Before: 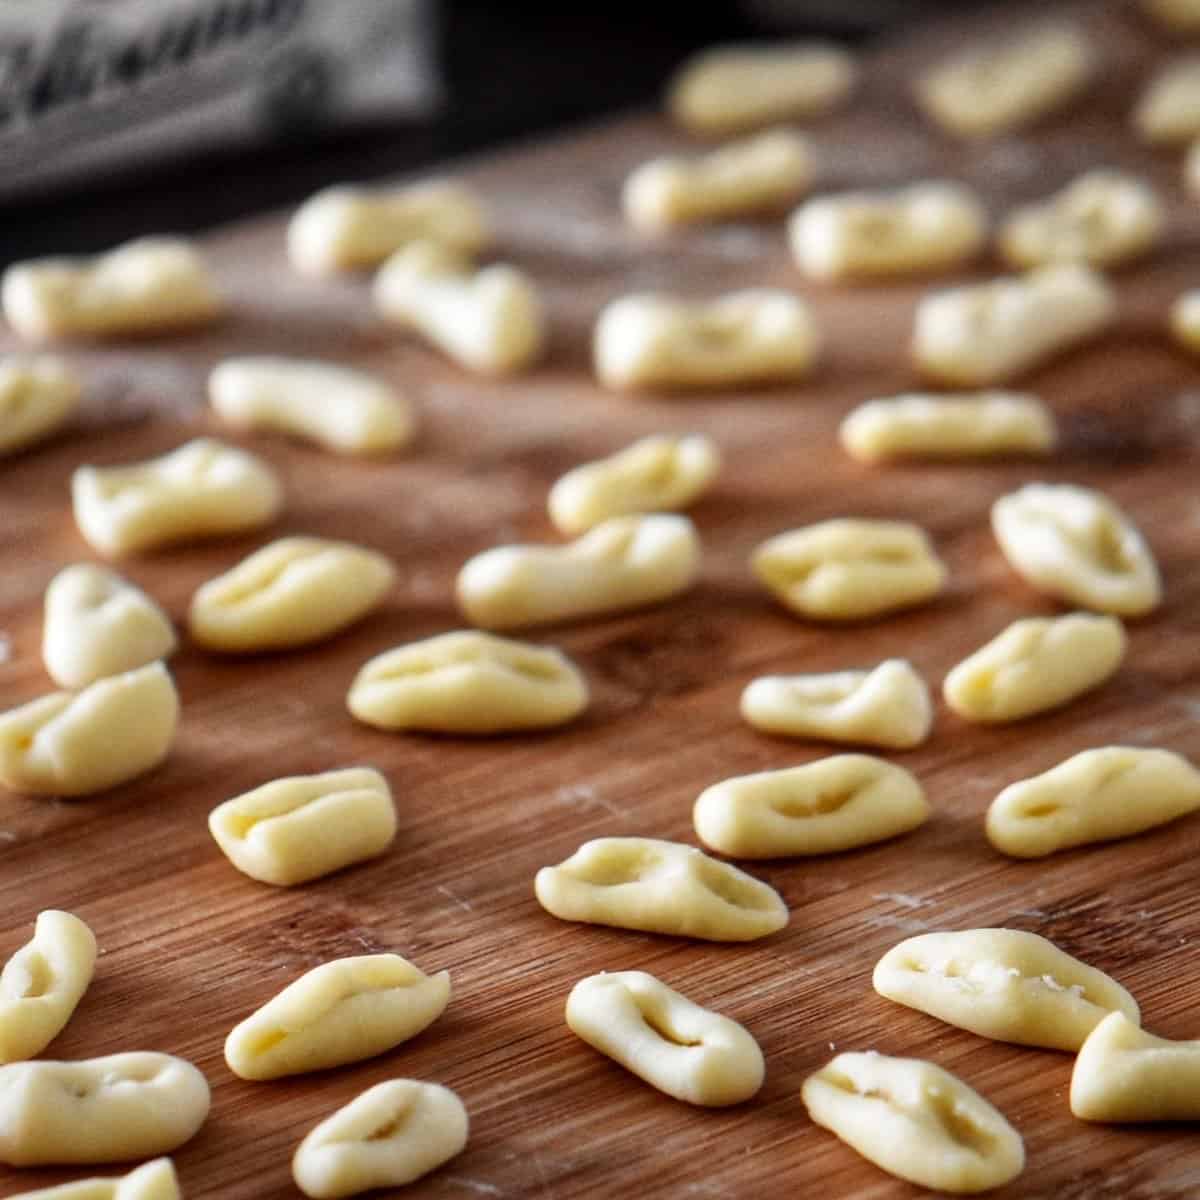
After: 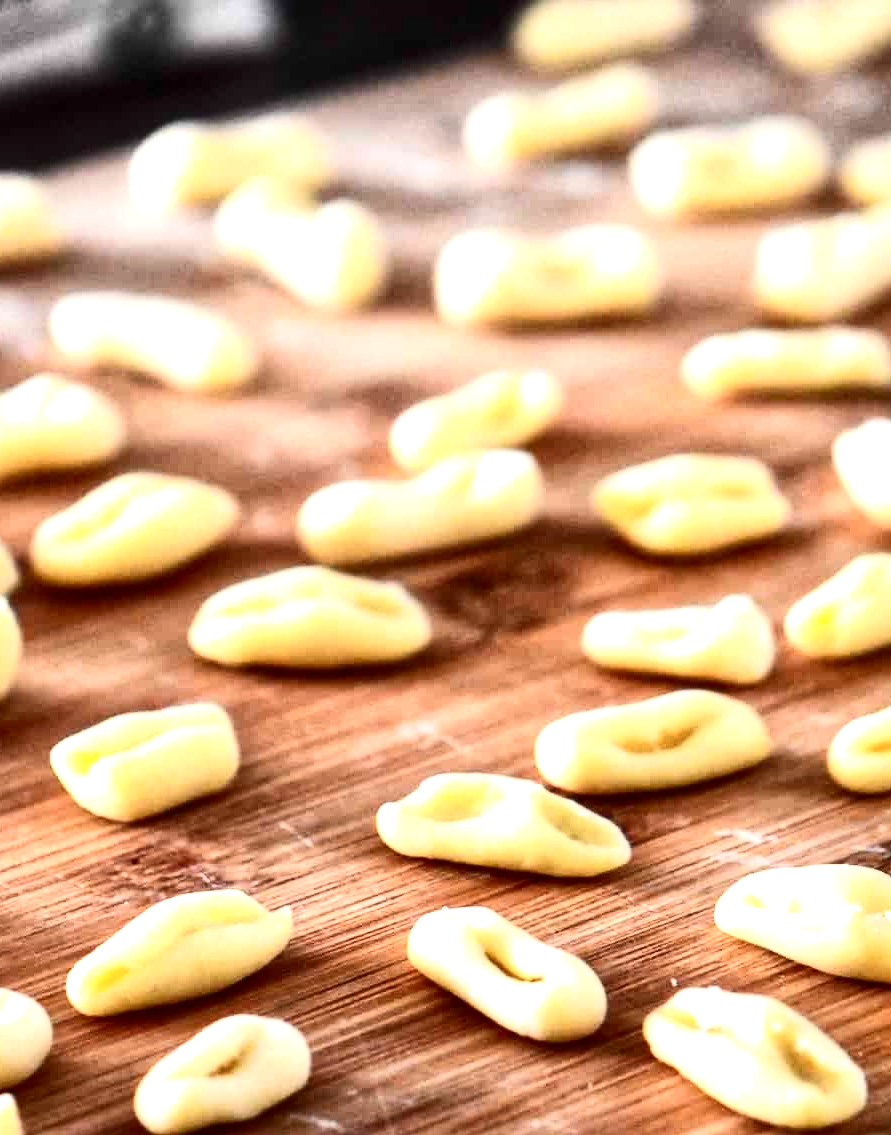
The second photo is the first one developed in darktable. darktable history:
crop and rotate: left 13.184%, top 5.338%, right 12.55%
exposure: black level correction 0, exposure 1.199 EV, compensate highlight preservation false
contrast brightness saturation: contrast 0.287
